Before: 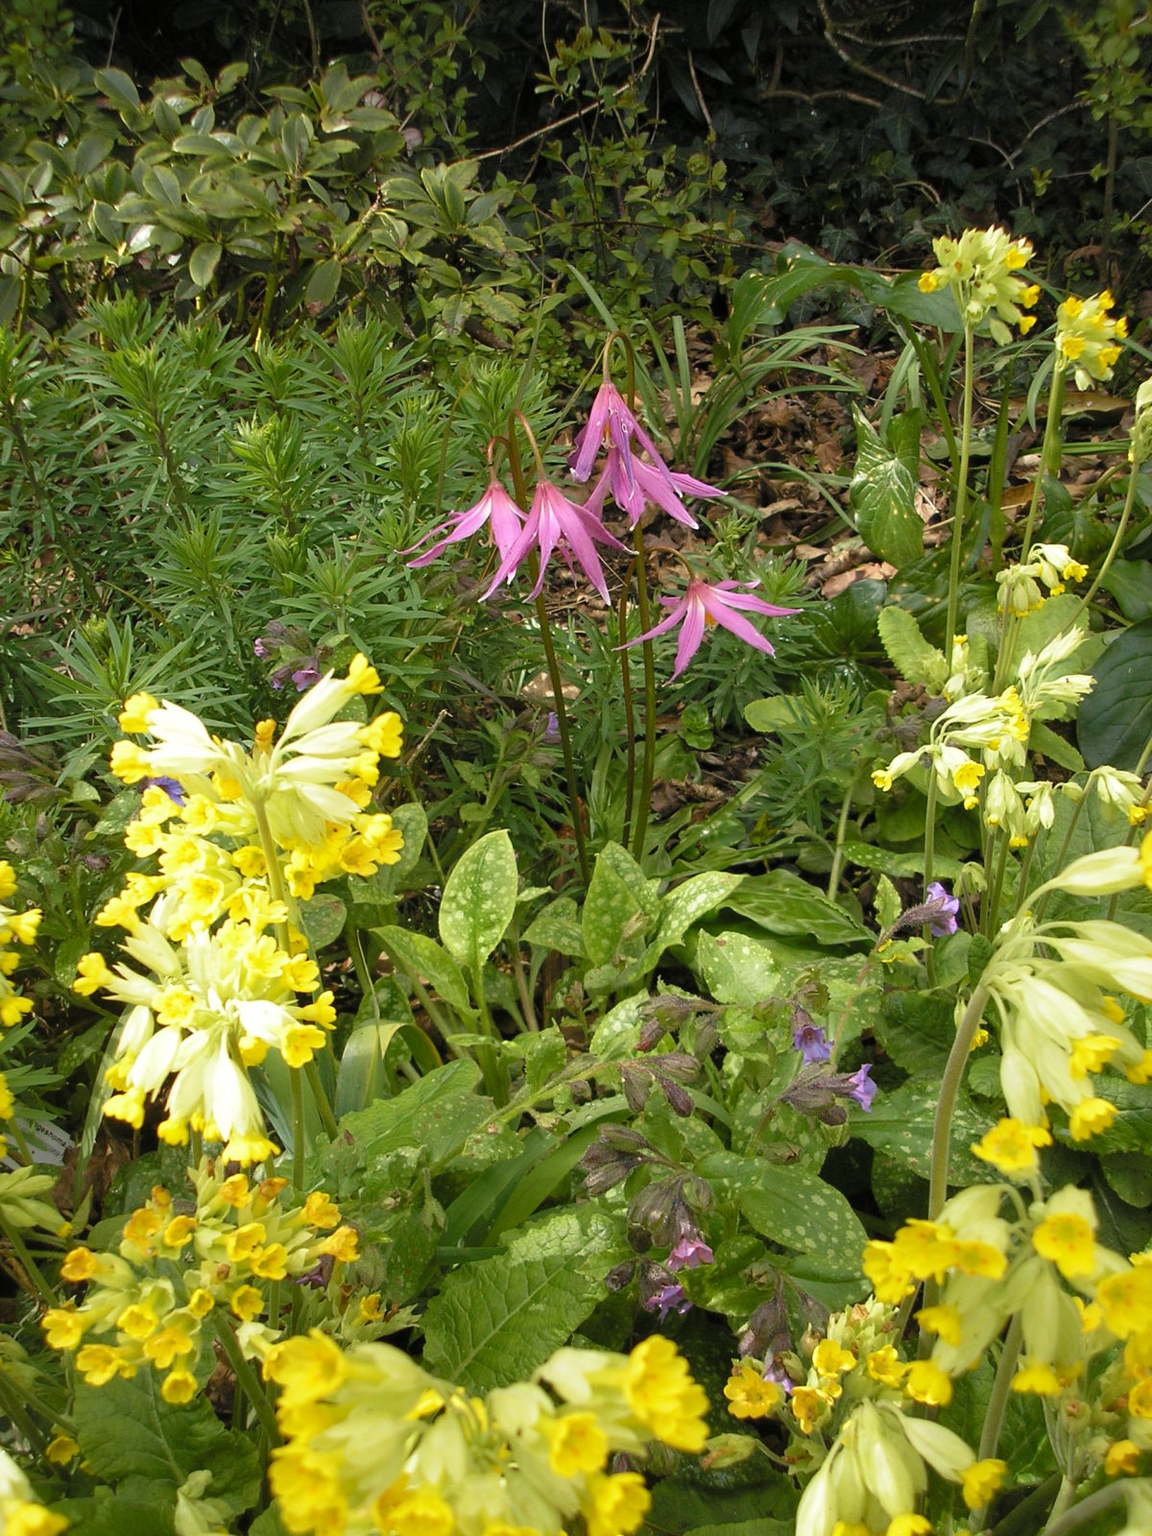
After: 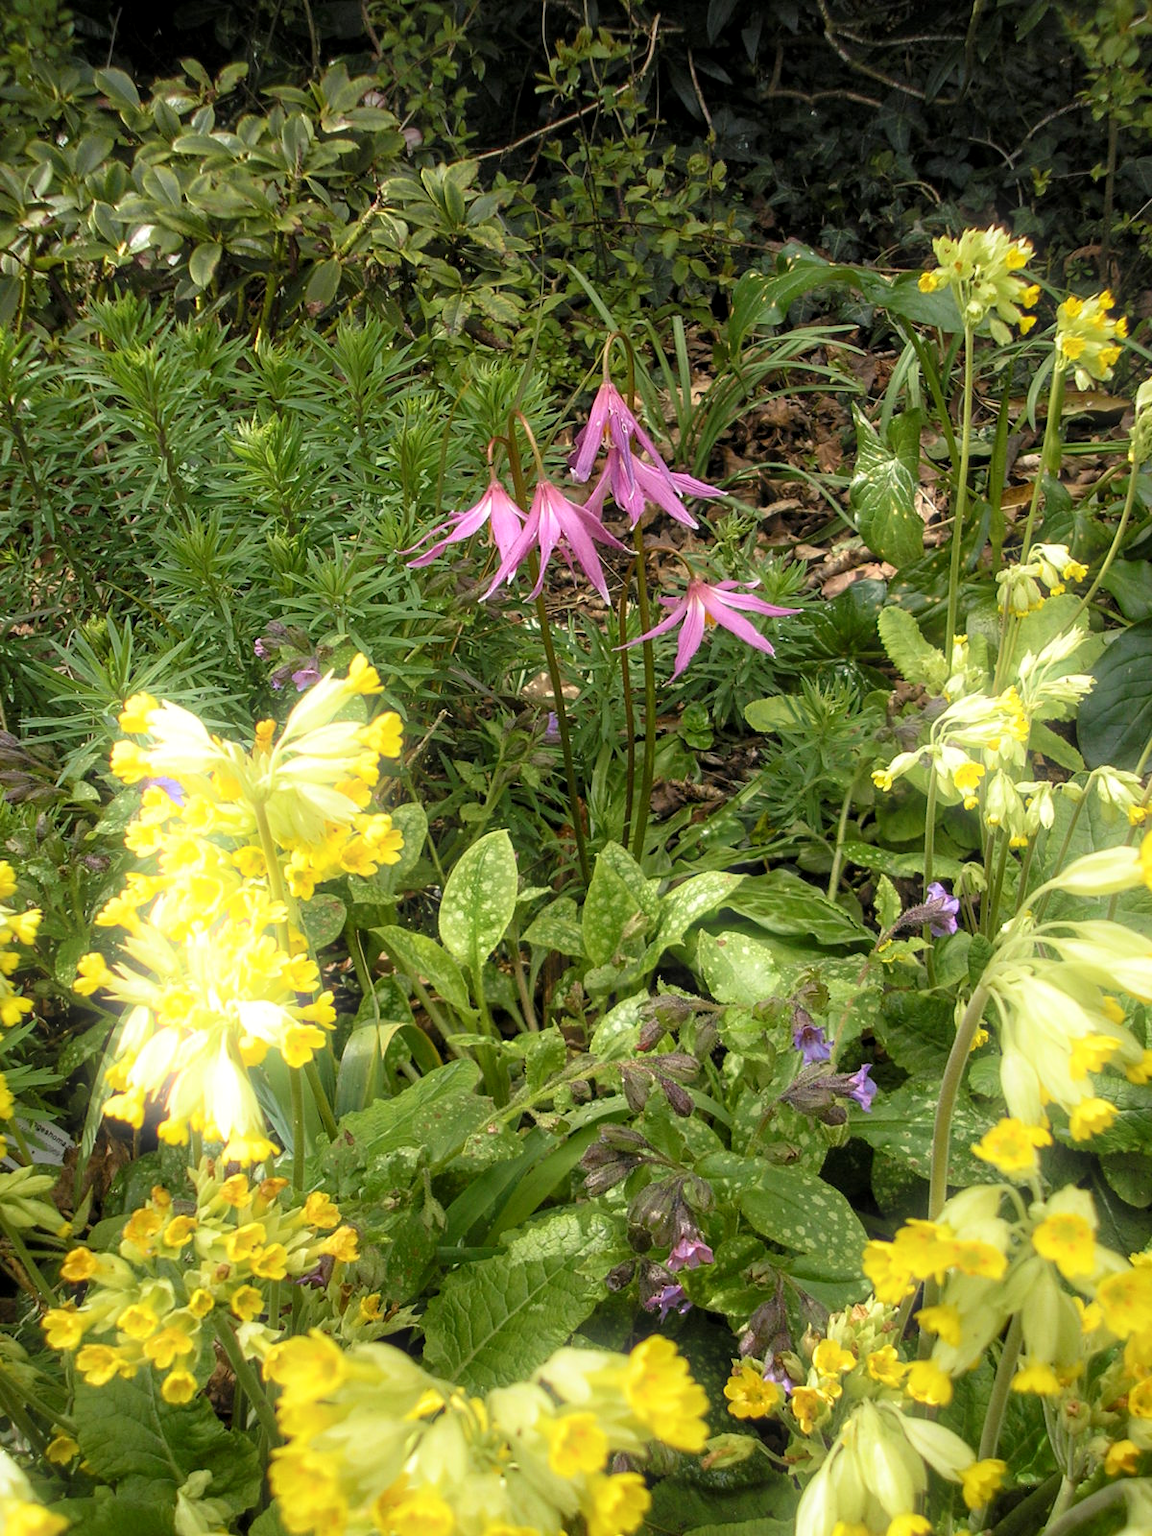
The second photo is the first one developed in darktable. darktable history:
bloom: size 5%, threshold 95%, strength 15%
local contrast: on, module defaults
white balance: red 1, blue 1
